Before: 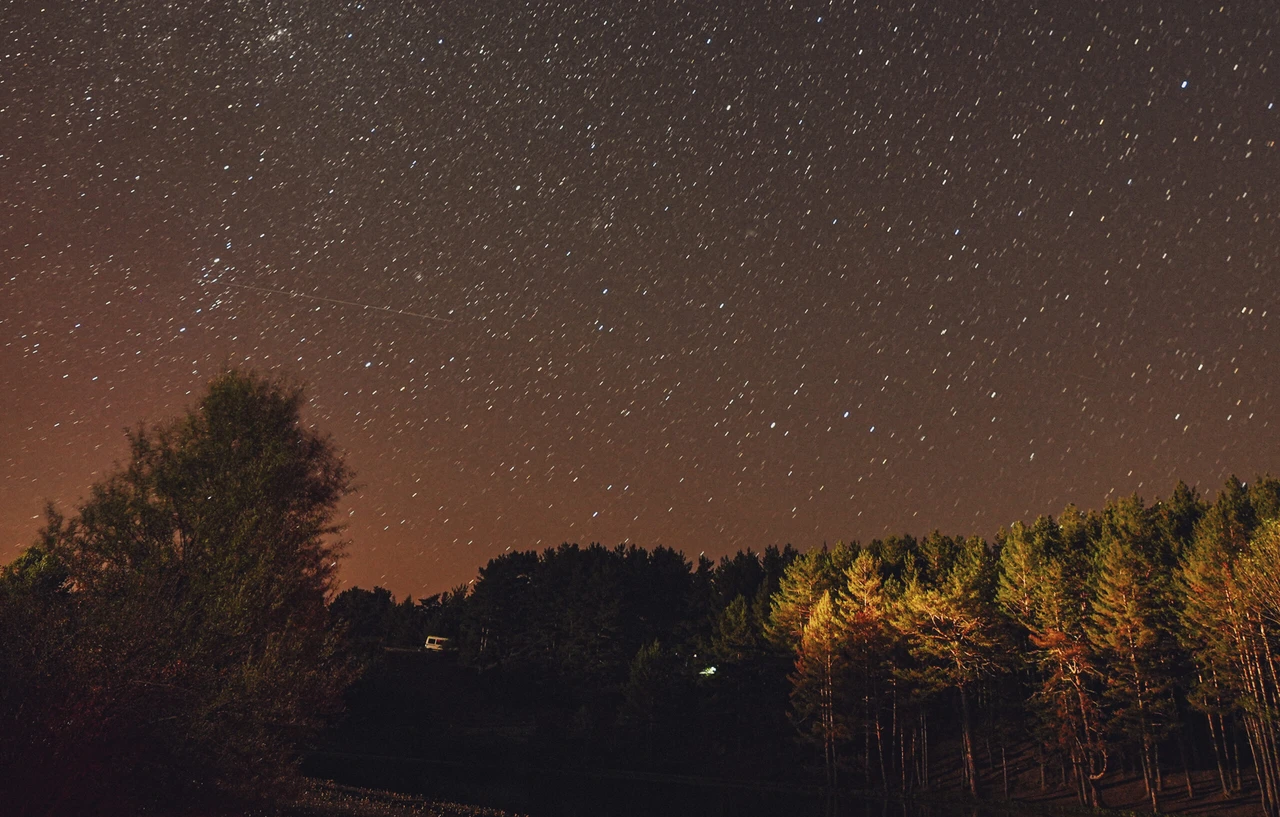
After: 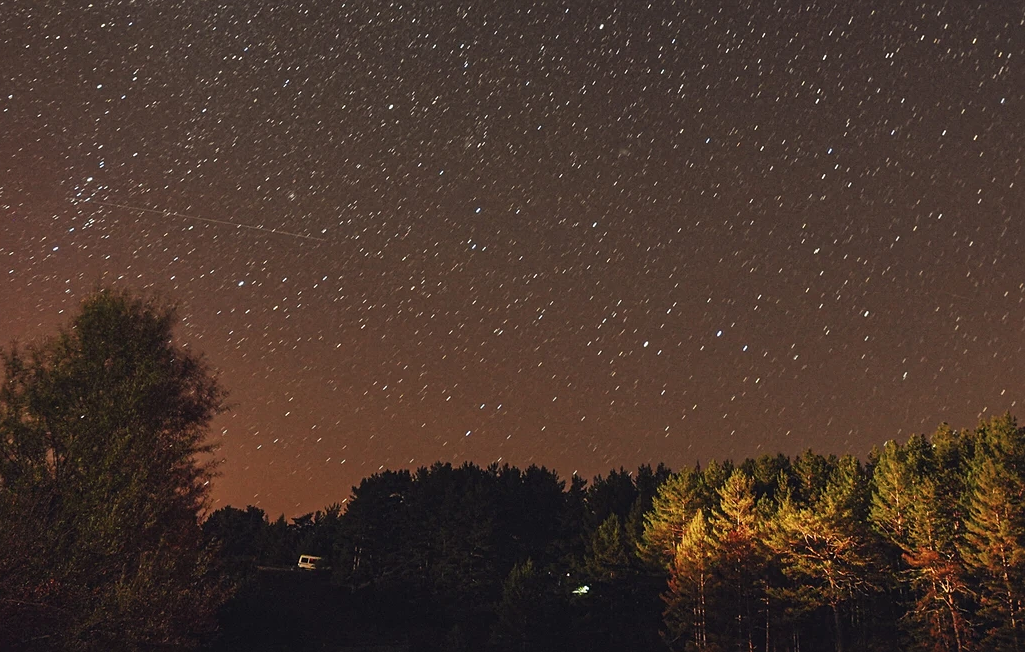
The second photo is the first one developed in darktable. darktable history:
crop and rotate: left 9.977%, top 9.999%, right 9.926%, bottom 10.111%
sharpen: radius 1.267, amount 0.295, threshold 0.16
